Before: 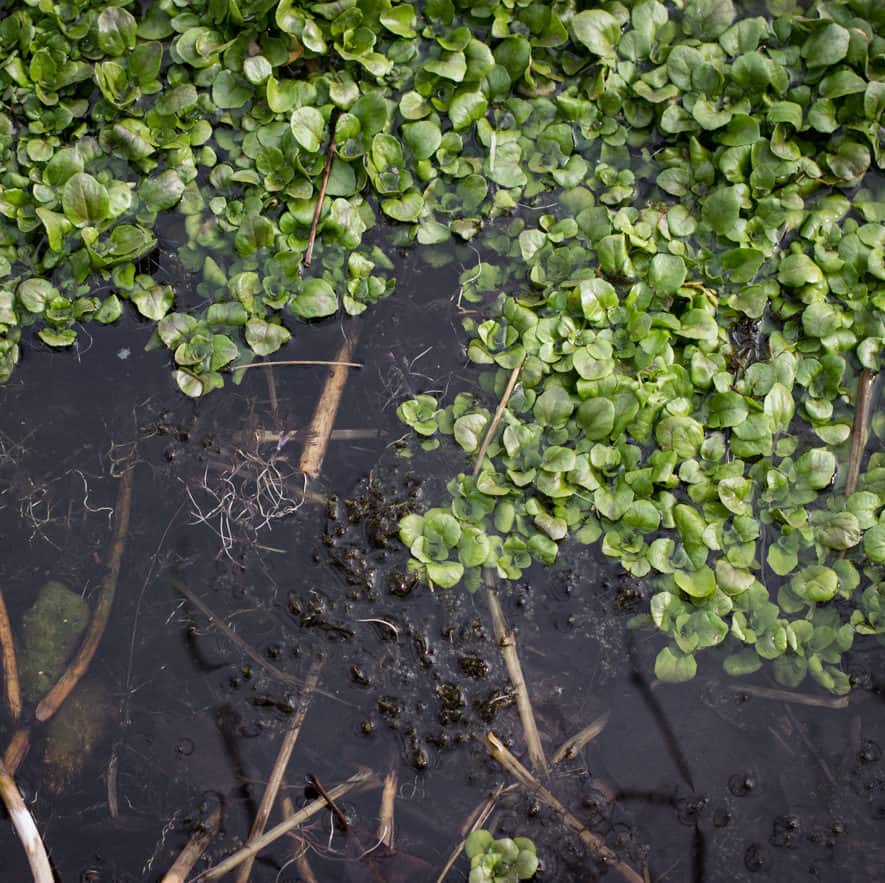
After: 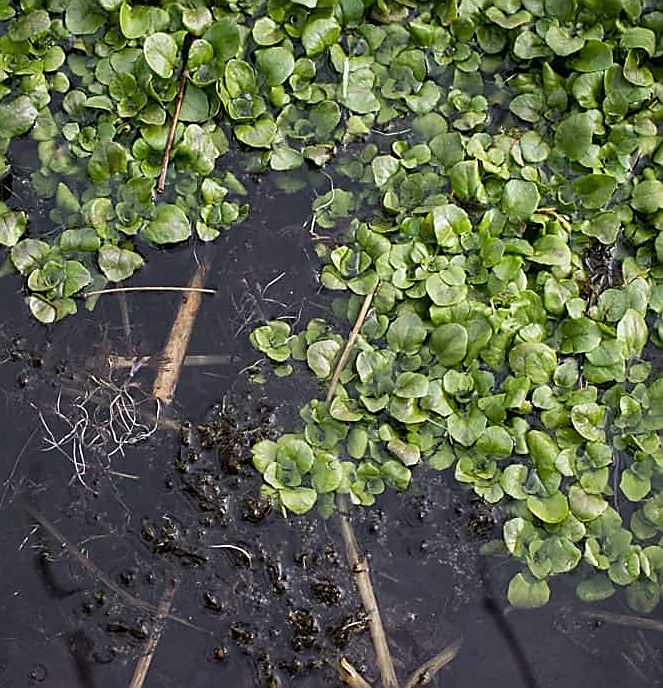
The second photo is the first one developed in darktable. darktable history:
sharpen: radius 1.378, amount 1.257, threshold 0.749
crop: left 16.721%, top 8.466%, right 8.295%, bottom 12.684%
